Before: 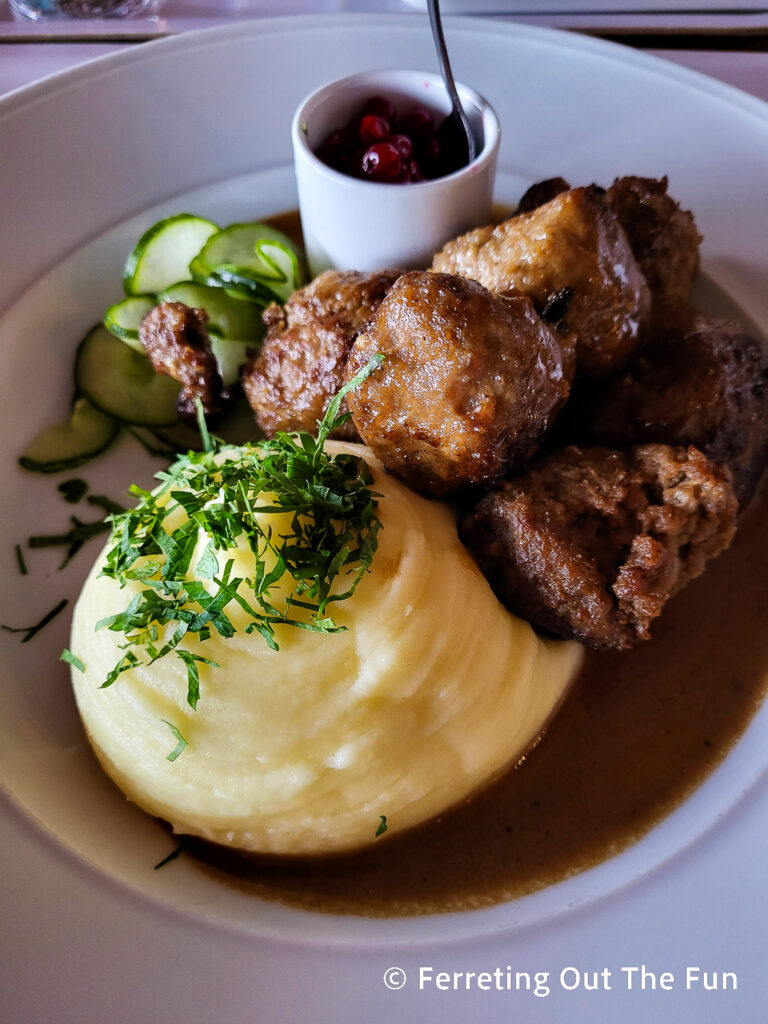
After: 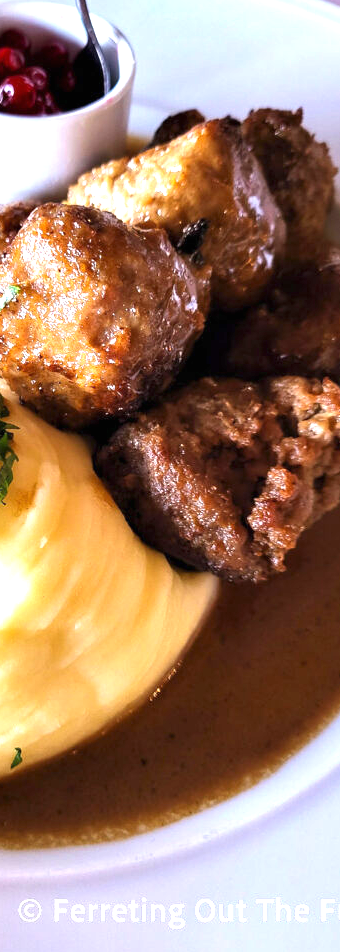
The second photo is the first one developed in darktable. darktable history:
crop: left 47.628%, top 6.643%, right 7.874%
exposure: black level correction 0, exposure 1.3 EV, compensate highlight preservation false
